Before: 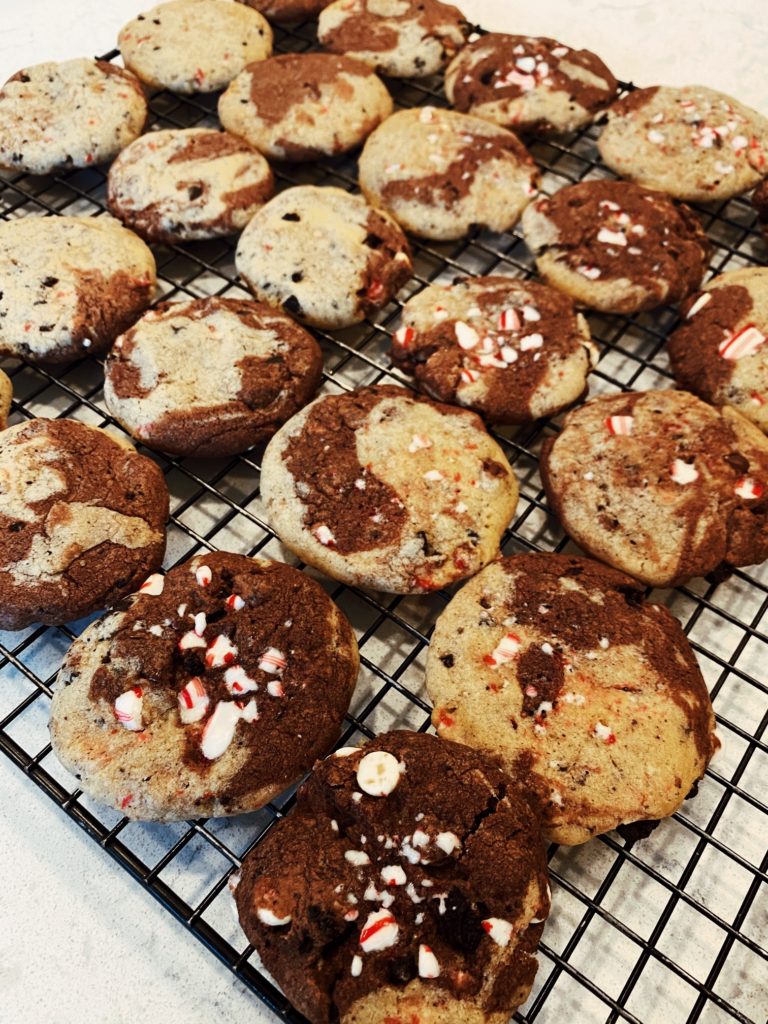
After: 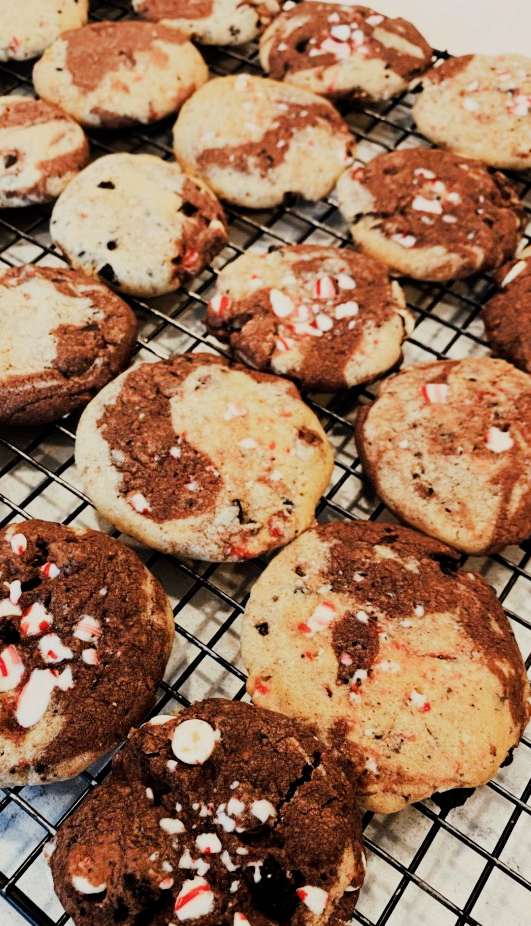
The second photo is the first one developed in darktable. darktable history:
crop and rotate: left 24.158%, top 3.161%, right 6.69%, bottom 6.4%
filmic rgb: black relative exposure -6.22 EV, white relative exposure 6.95 EV, threshold 3.04 EV, hardness 2.24, enable highlight reconstruction true
exposure: black level correction 0, exposure 0.949 EV, compensate highlight preservation false
